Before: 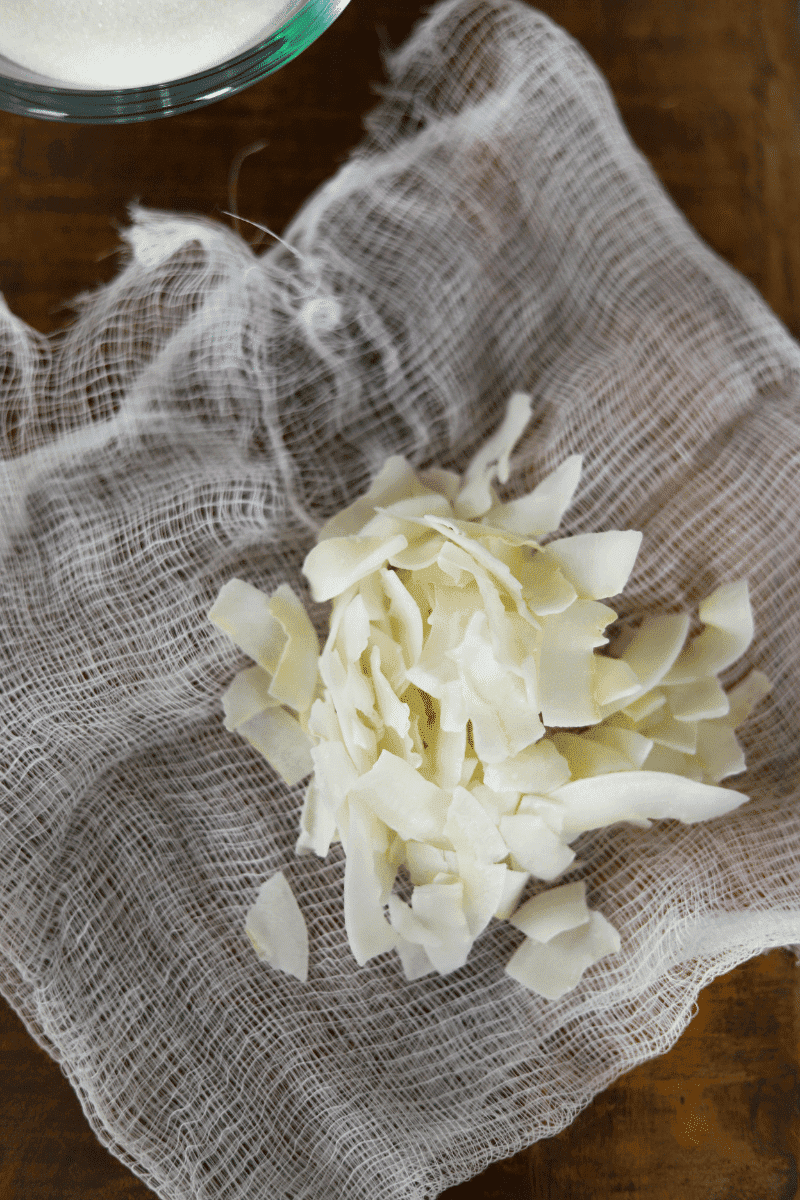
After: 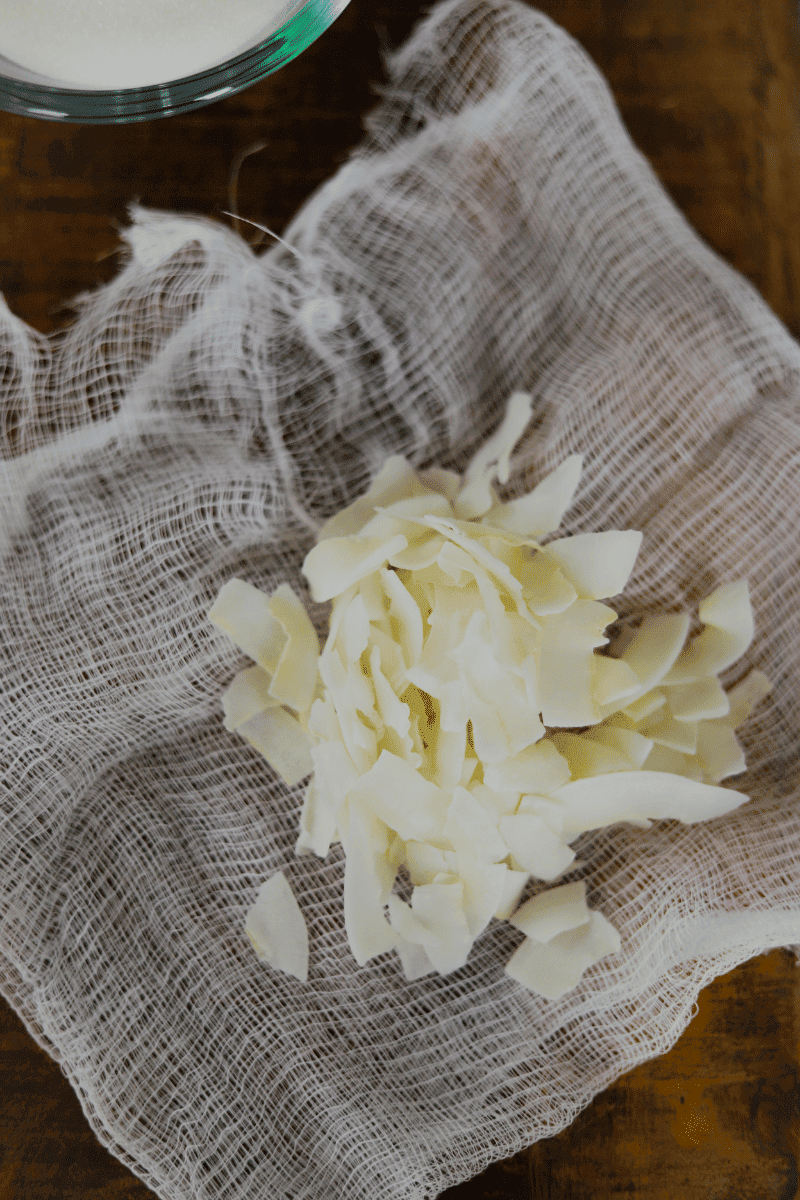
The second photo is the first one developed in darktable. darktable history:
filmic rgb: middle gray luminance 29.87%, black relative exposure -8.92 EV, white relative exposure 6.98 EV, target black luminance 0%, hardness 2.92, latitude 2.93%, contrast 0.962, highlights saturation mix 4.55%, shadows ↔ highlights balance 11.4%, color science v5 (2021), contrast in shadows safe, contrast in highlights safe
